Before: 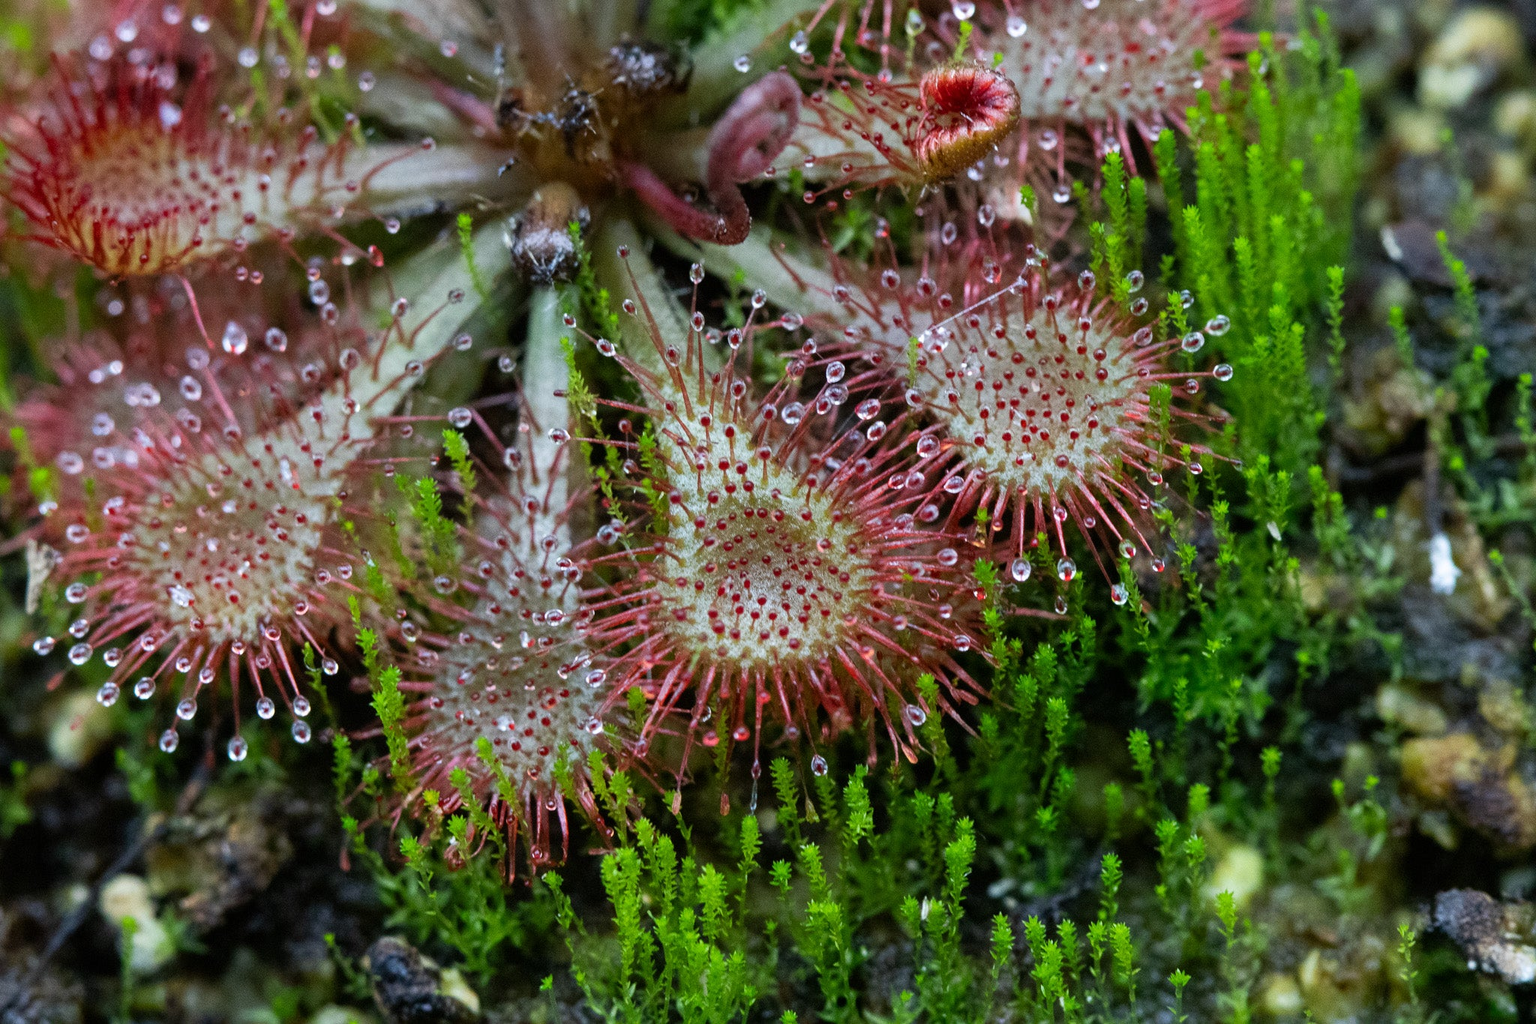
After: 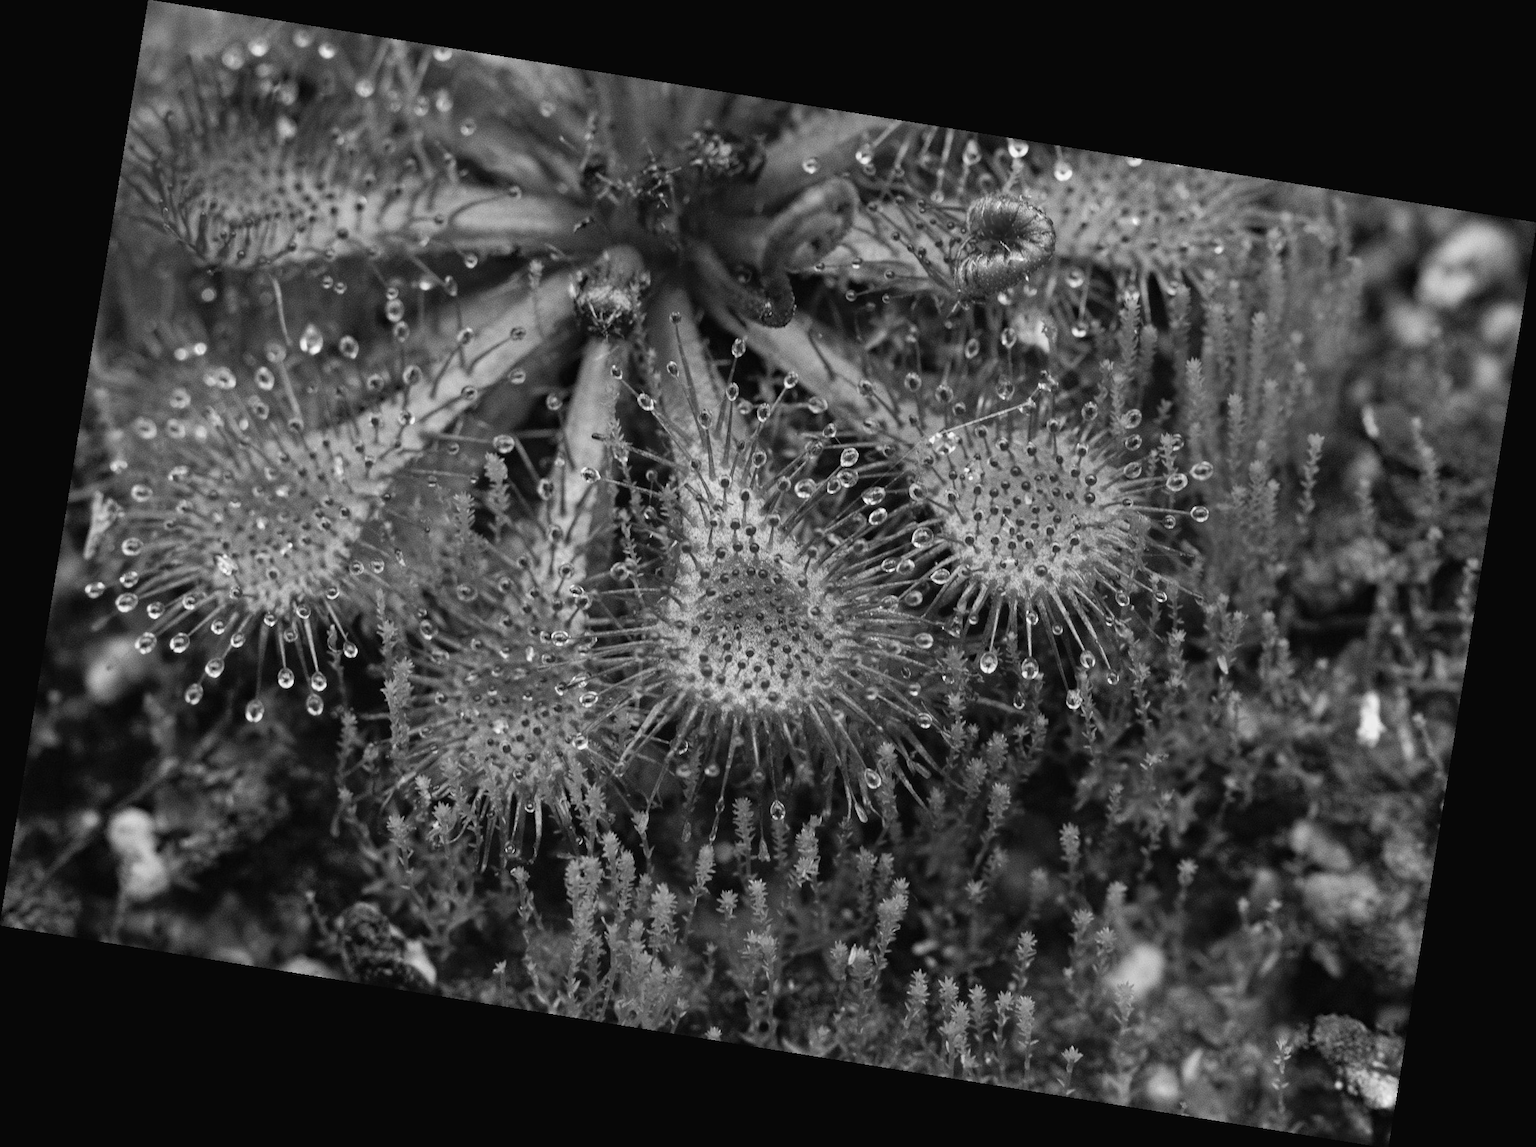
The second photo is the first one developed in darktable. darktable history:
color correction: highlights a* -1.43, highlights b* 10.12, shadows a* 0.395, shadows b* 19.35
haze removal: compatibility mode true, adaptive false
color contrast: green-magenta contrast 1.1, blue-yellow contrast 1.1, unbound 0
rotate and perspective: rotation 9.12°, automatic cropping off
monochrome: a 26.22, b 42.67, size 0.8
velvia: on, module defaults
